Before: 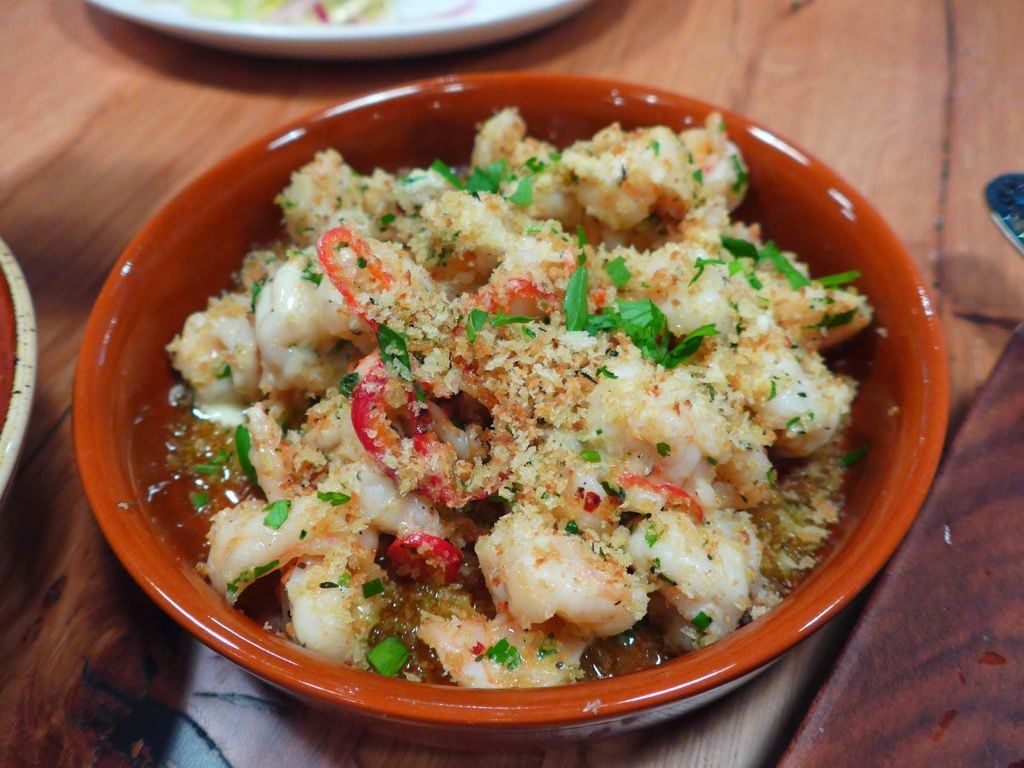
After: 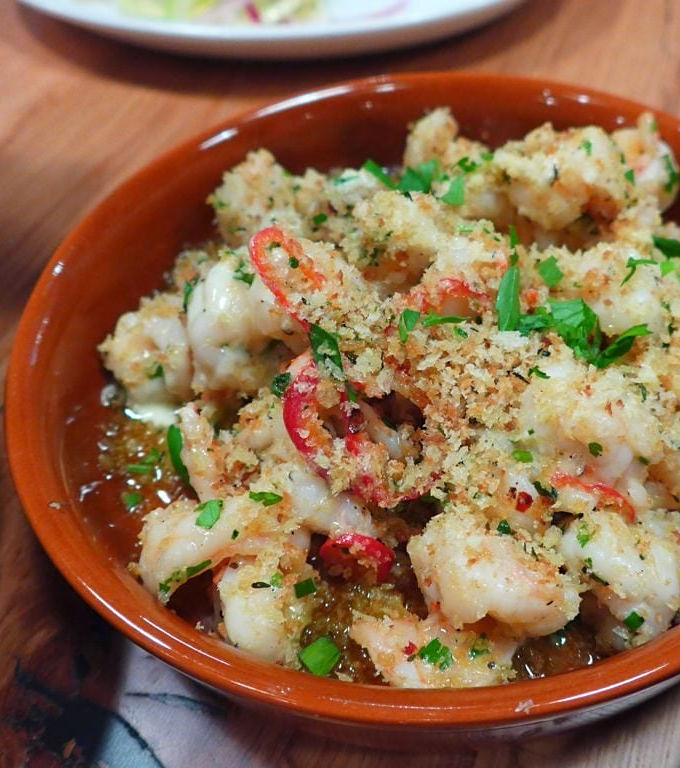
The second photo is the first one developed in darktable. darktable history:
sharpen: amount 0.208
crop and rotate: left 6.669%, right 26.85%
